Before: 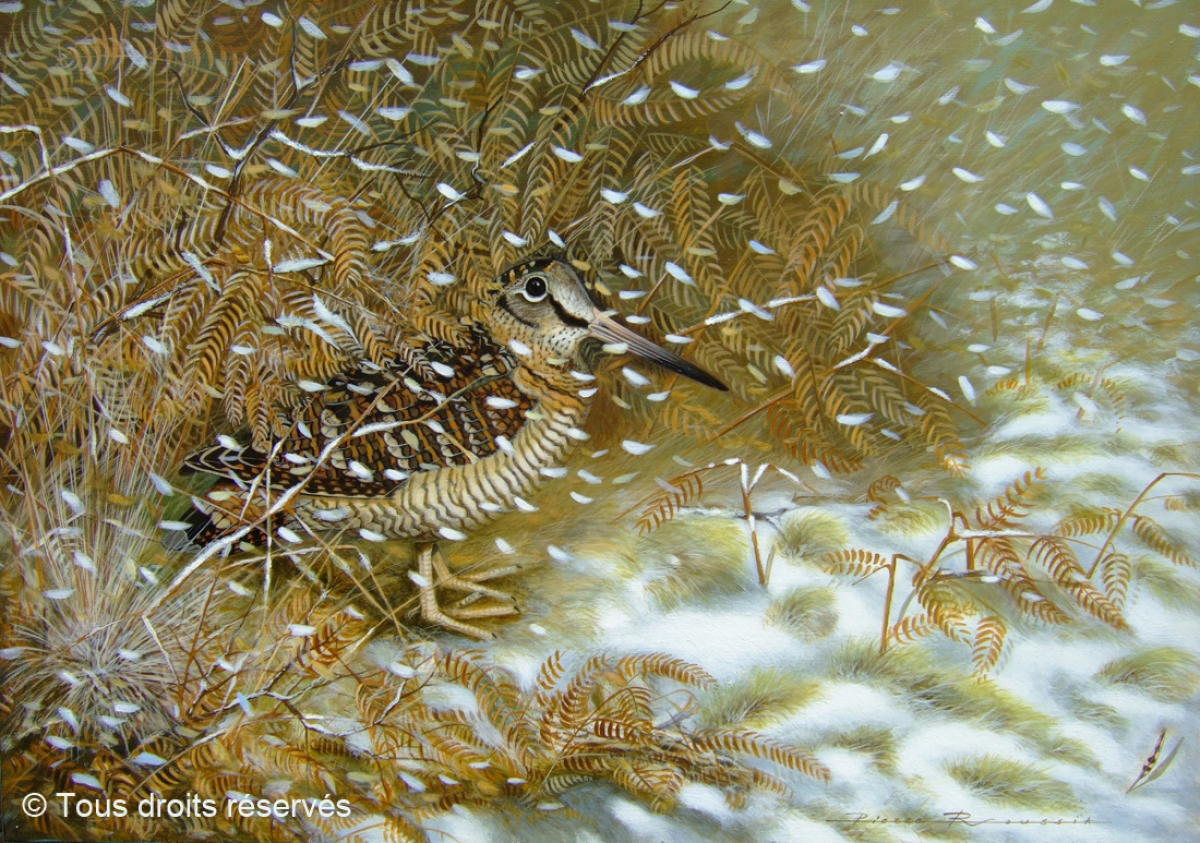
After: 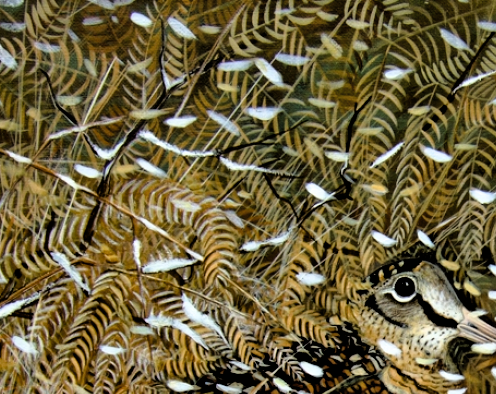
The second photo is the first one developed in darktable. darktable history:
crop and rotate: left 10.98%, top 0.054%, right 47.645%, bottom 53.193%
filmic rgb: black relative exposure -3.45 EV, white relative exposure 2.26 EV, hardness 3.41
exposure: black level correction 0.009, exposure 0.016 EV, compensate highlight preservation false
shadows and highlights: shadows 60.47, highlights color adjustment 46.81%, soften with gaussian
